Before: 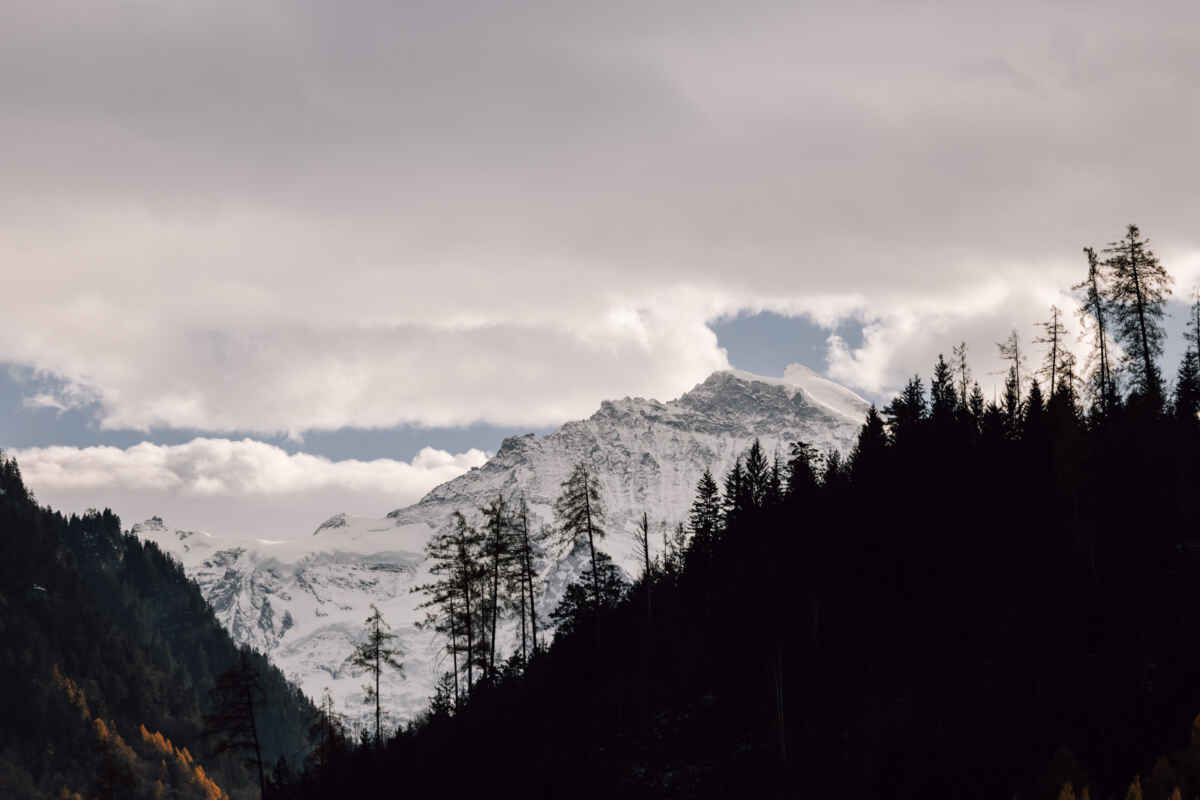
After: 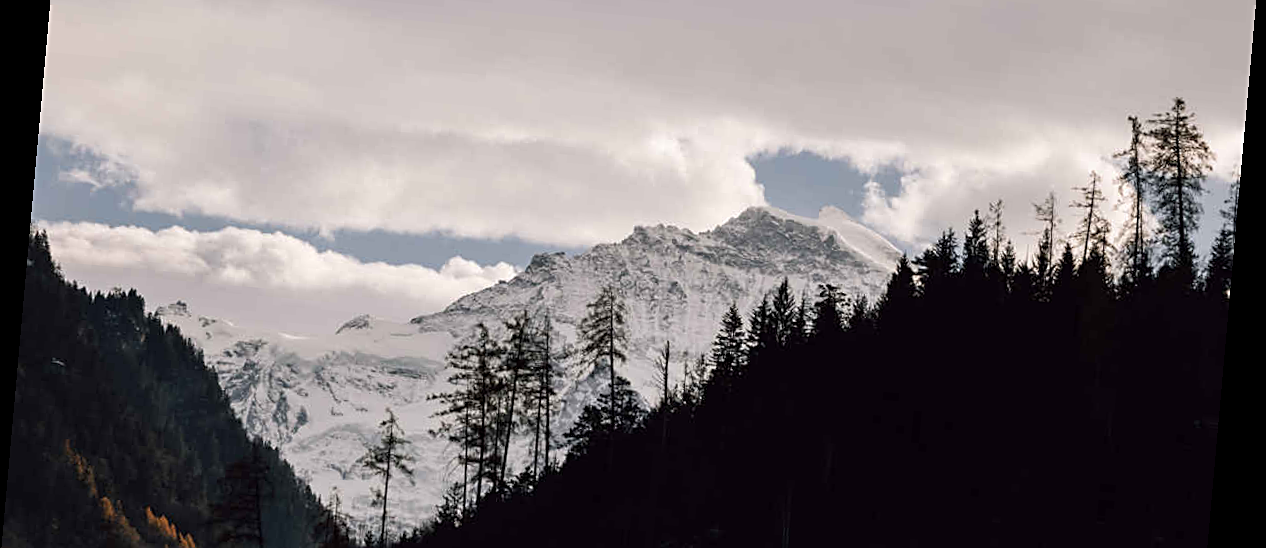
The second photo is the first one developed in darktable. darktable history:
rotate and perspective: rotation 5.12°, automatic cropping off
crop and rotate: top 25.357%, bottom 13.942%
sharpen: on, module defaults
